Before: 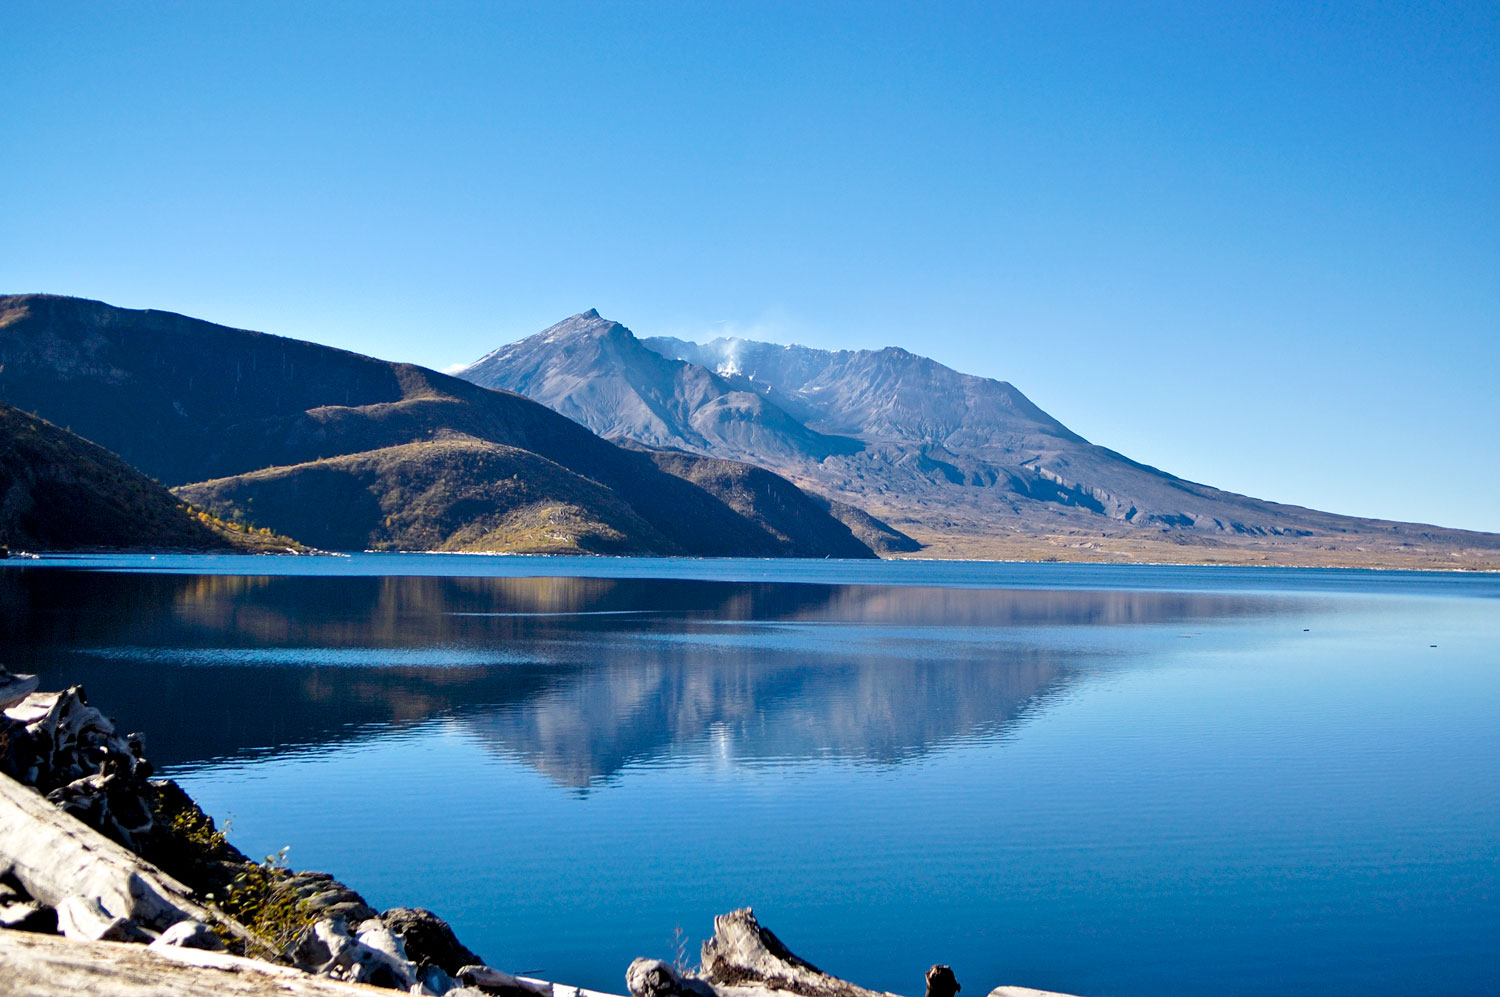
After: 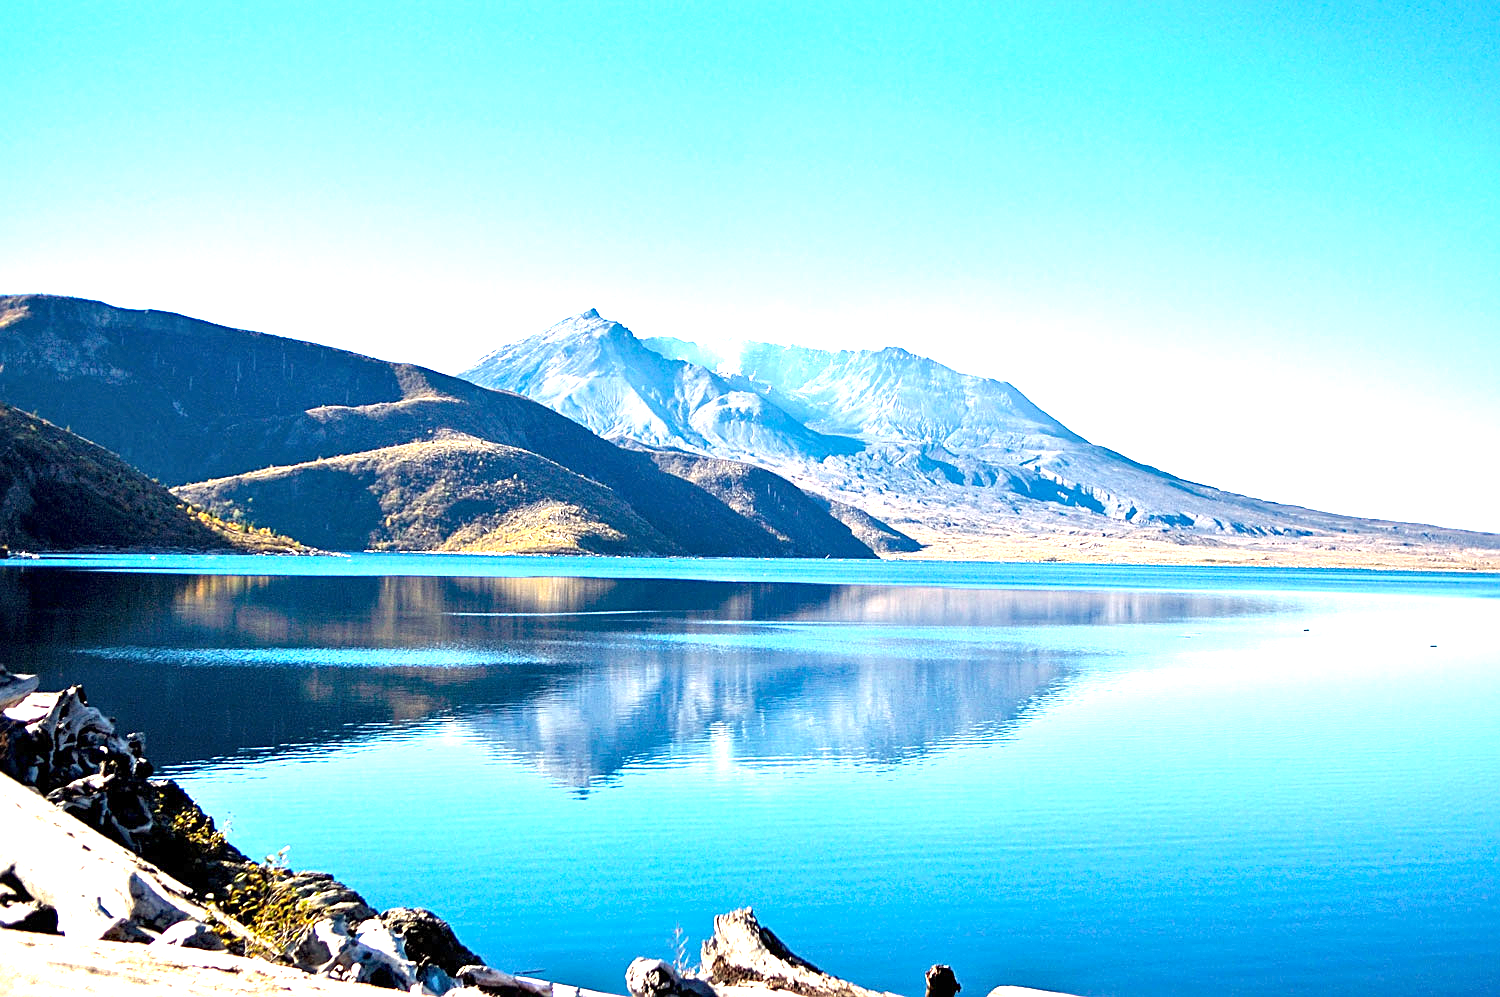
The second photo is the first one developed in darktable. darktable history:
white balance: red 1.029, blue 0.92
exposure: black level correction 0, exposure 1.675 EV, compensate exposure bias true, compensate highlight preservation false
local contrast: mode bilateral grid, contrast 20, coarseness 50, detail 120%, midtone range 0.2
sharpen: on, module defaults
